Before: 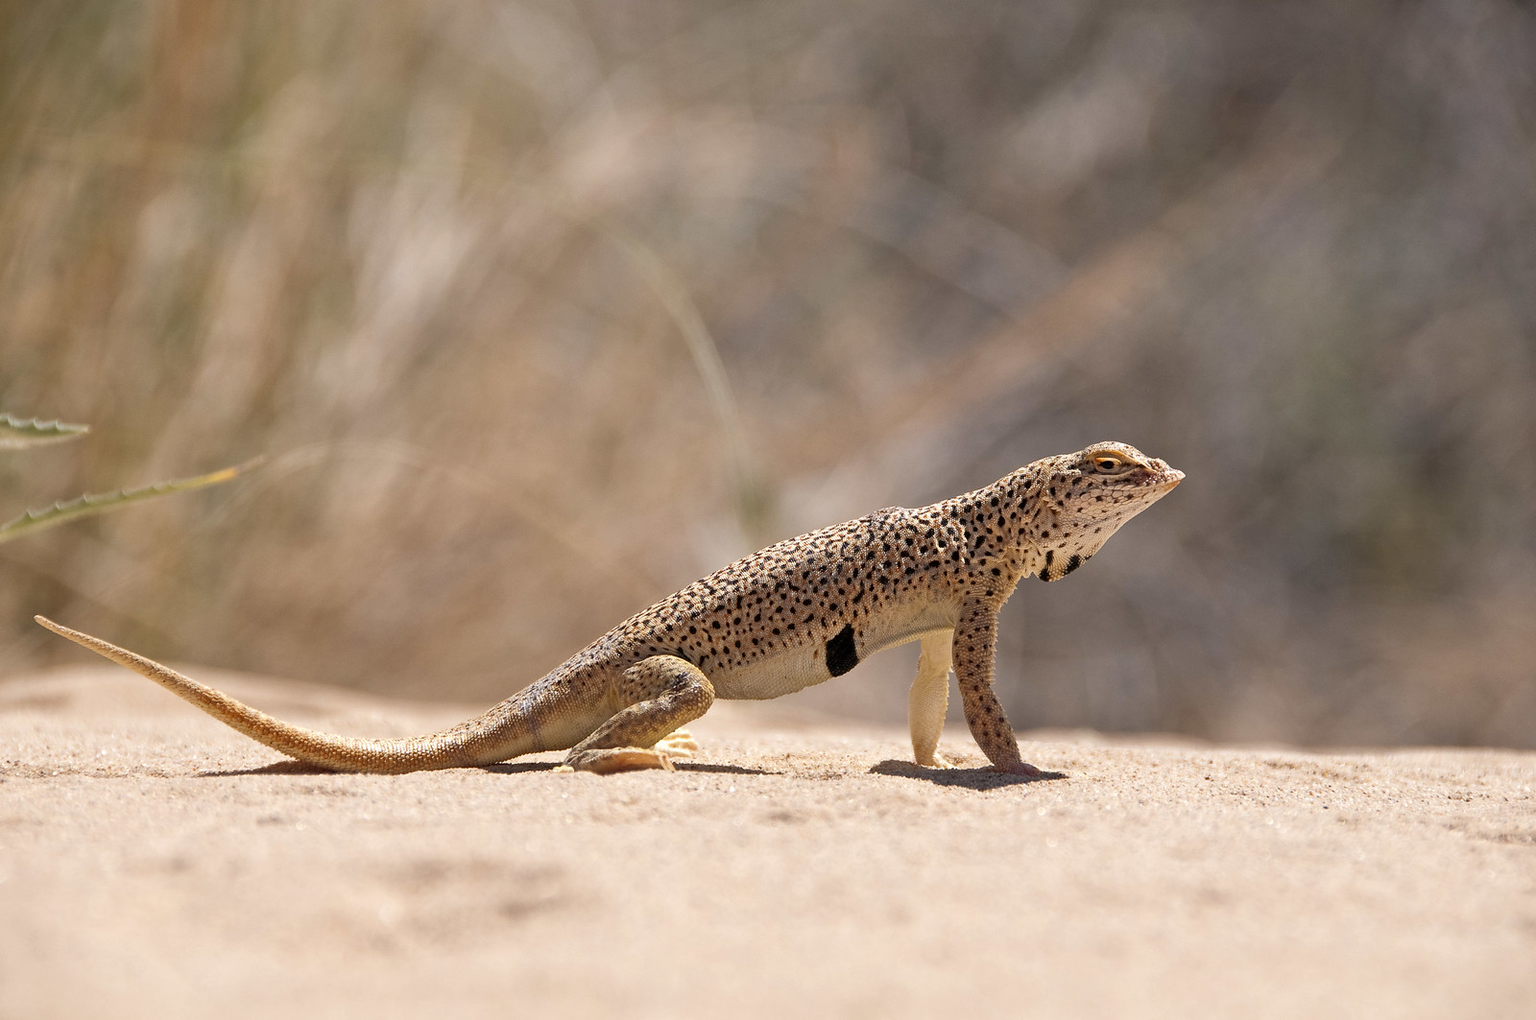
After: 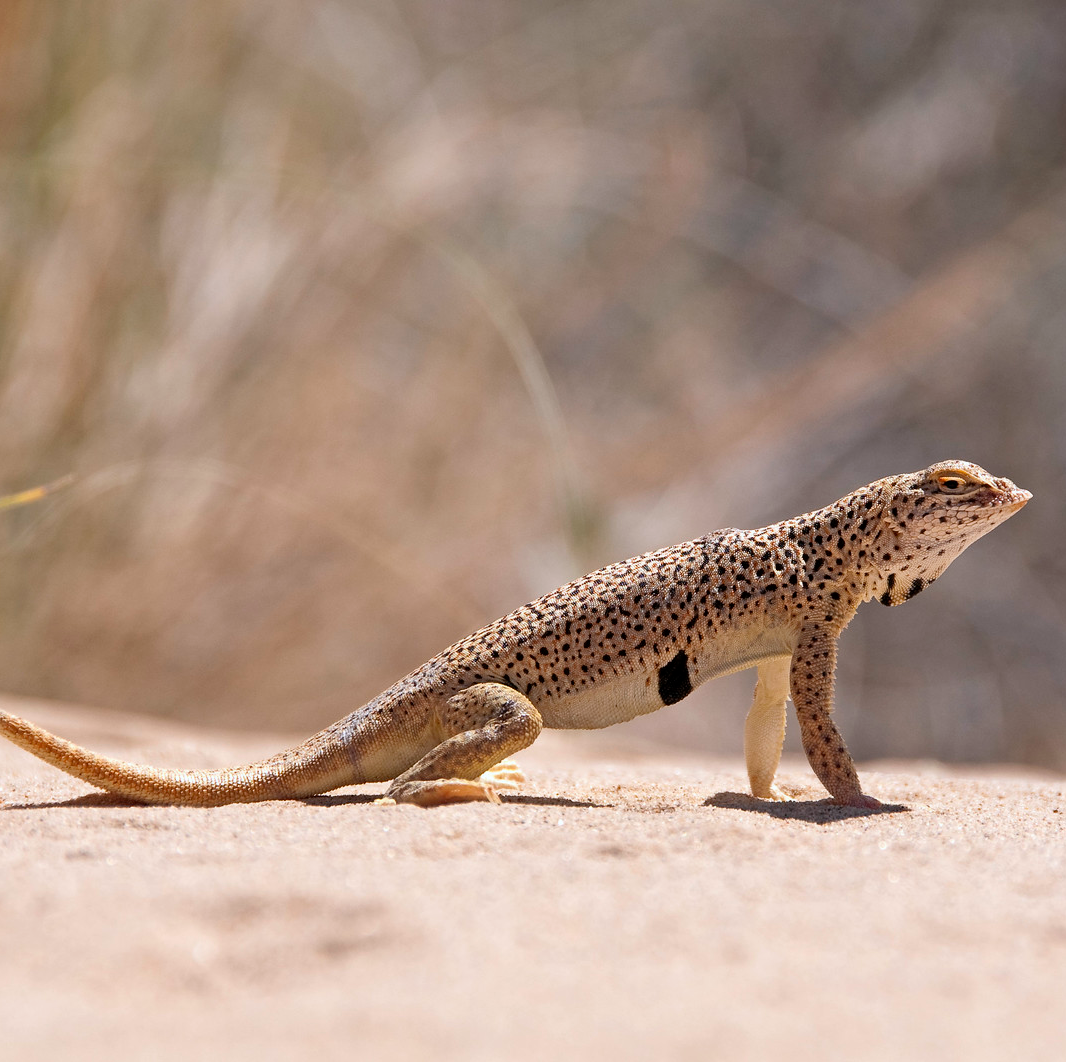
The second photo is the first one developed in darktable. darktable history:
crop and rotate: left 12.673%, right 20.66%
white balance: red 0.976, blue 1.04
